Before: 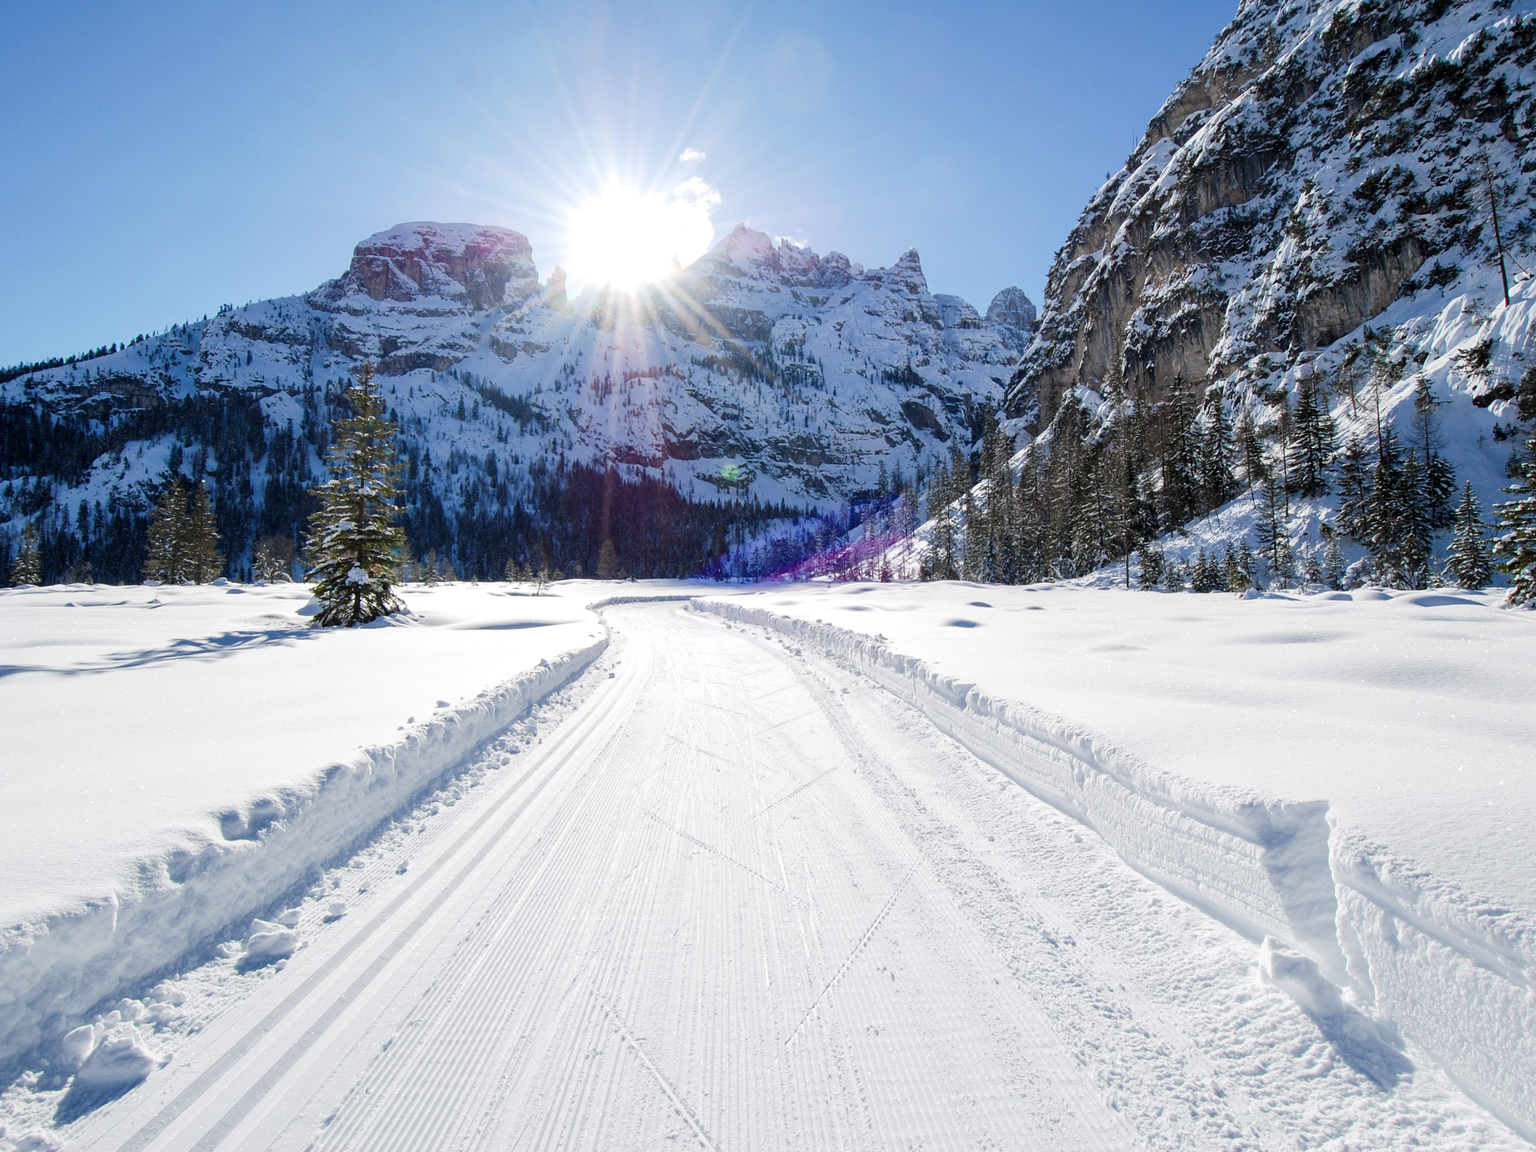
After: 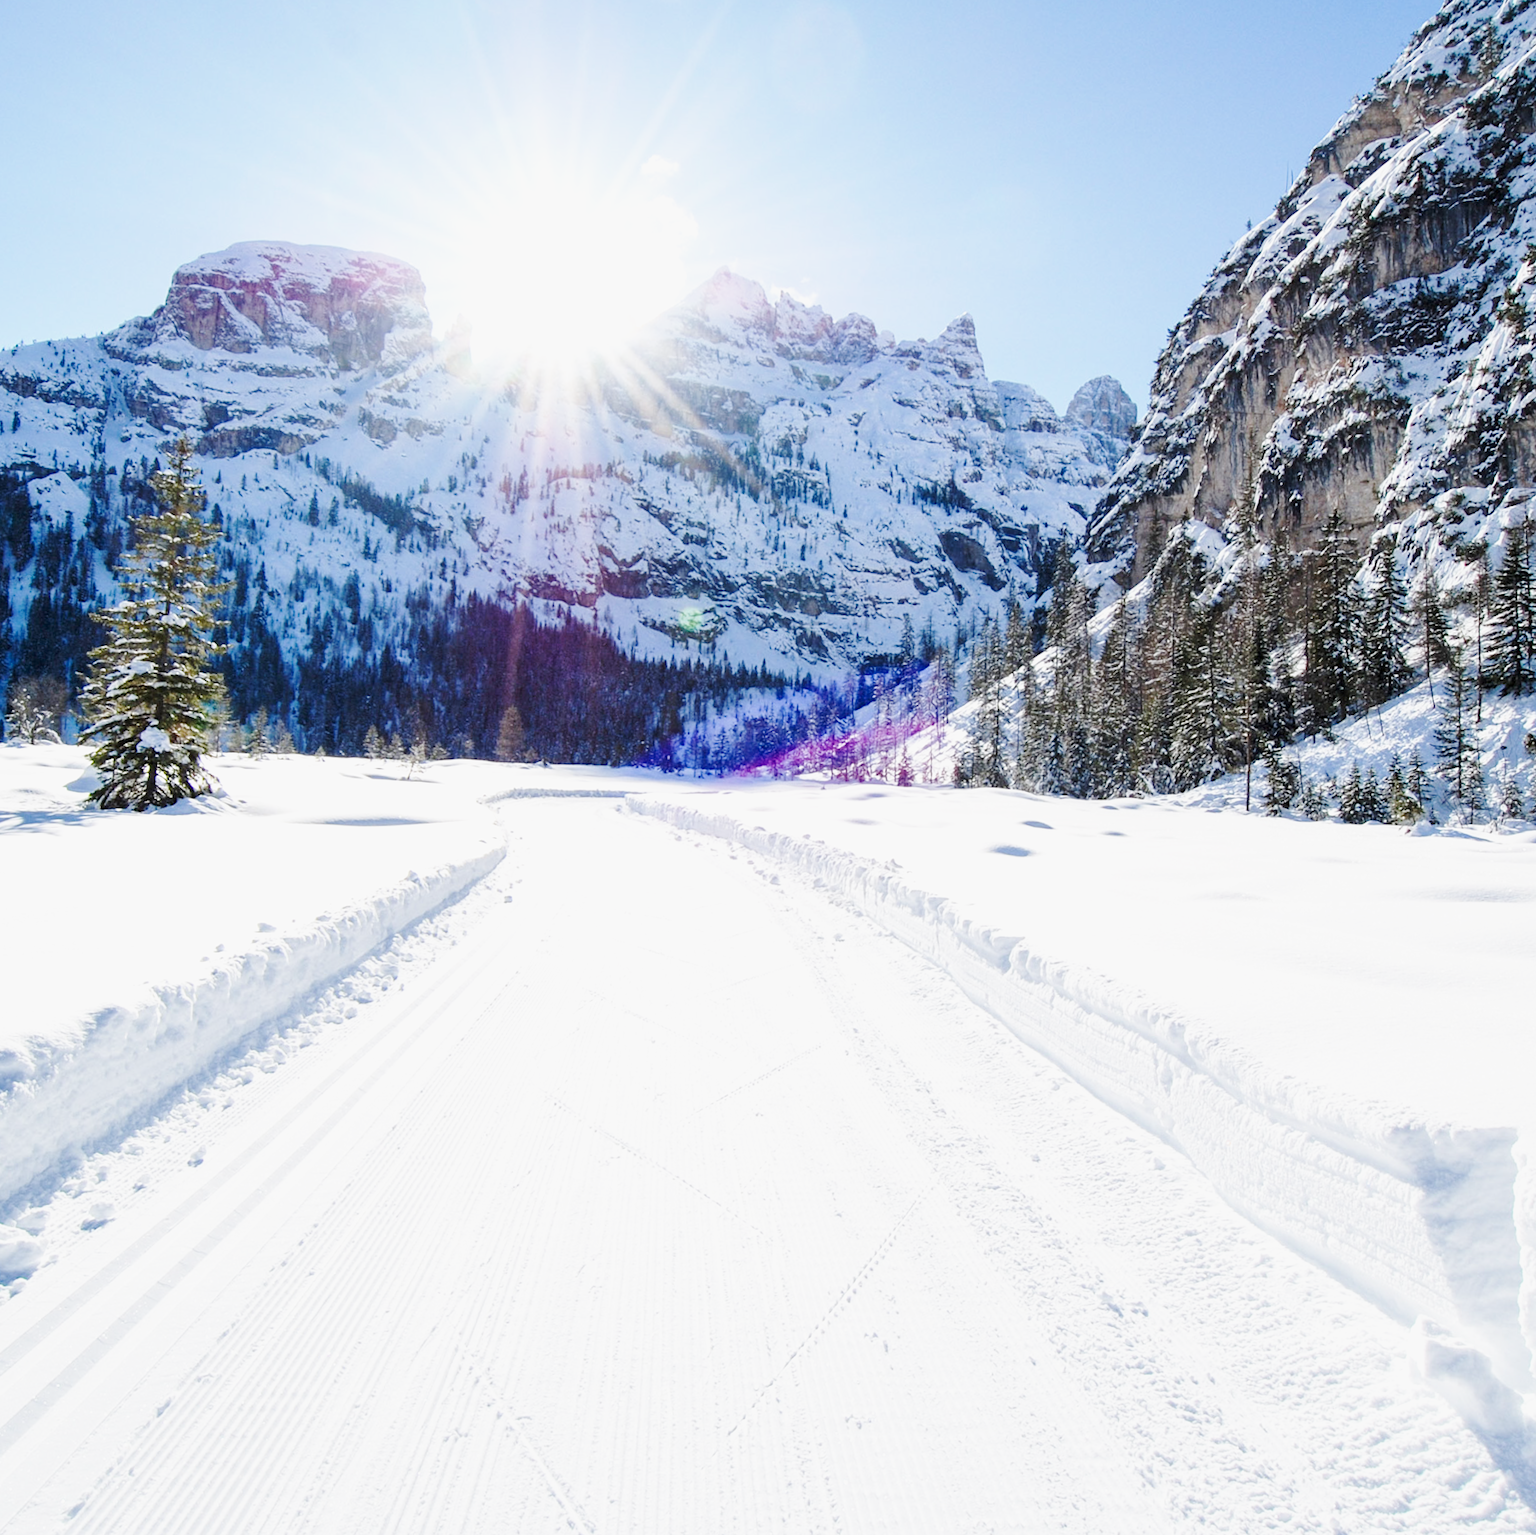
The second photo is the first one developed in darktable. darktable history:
crop and rotate: angle -2.88°, left 14.056%, top 0.037%, right 11.008%, bottom 0.055%
base curve: curves: ch0 [(0, 0) (0.025, 0.046) (0.112, 0.277) (0.467, 0.74) (0.814, 0.929) (1, 0.942)], preserve colors none
